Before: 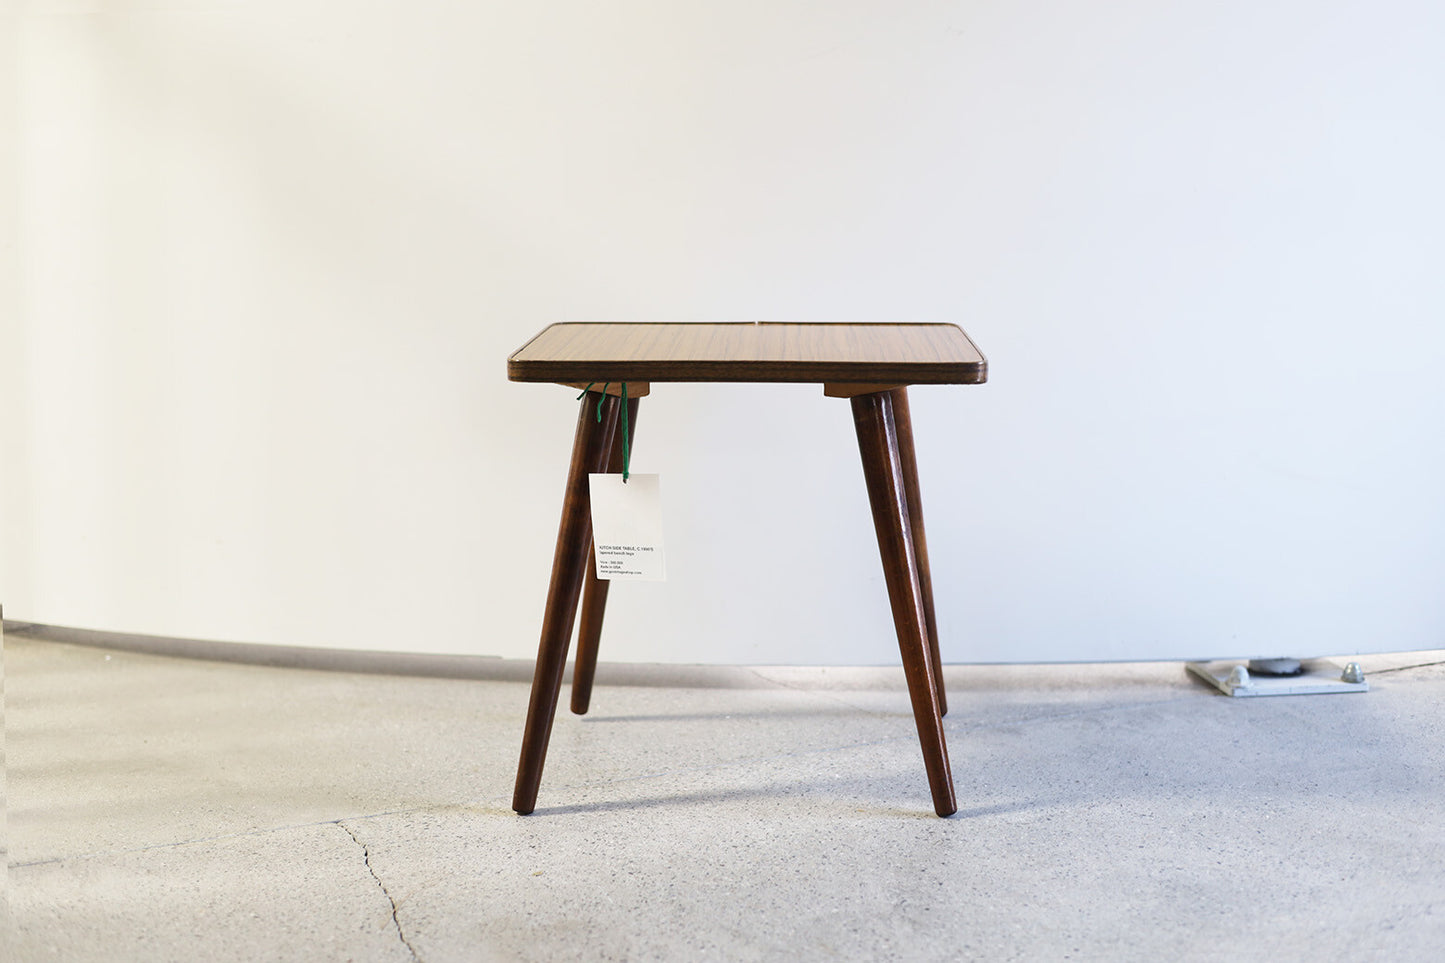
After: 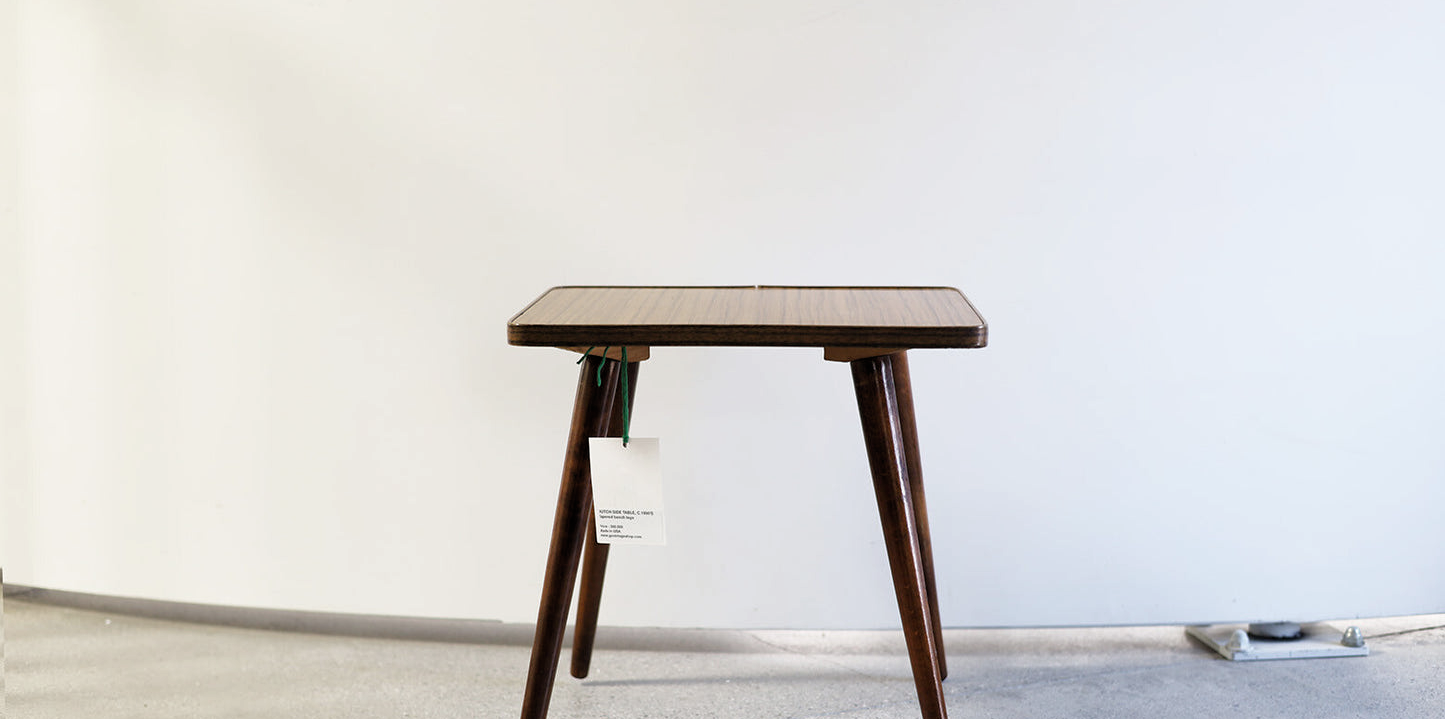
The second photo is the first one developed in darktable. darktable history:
tone equalizer: -8 EV 0.23 EV, -7 EV 0.433 EV, -6 EV 0.386 EV, -5 EV 0.212 EV, -3 EV -0.273 EV, -2 EV -0.416 EV, -1 EV -0.401 EV, +0 EV -0.228 EV, edges refinement/feathering 500, mask exposure compensation -1.57 EV, preserve details no
crop: top 3.806%, bottom 21.49%
filmic rgb: black relative exposure -8.19 EV, white relative exposure 2.2 EV, target white luminance 99.951%, hardness 7.06, latitude 75.07%, contrast 1.317, highlights saturation mix -2.03%, shadows ↔ highlights balance 30.08%
